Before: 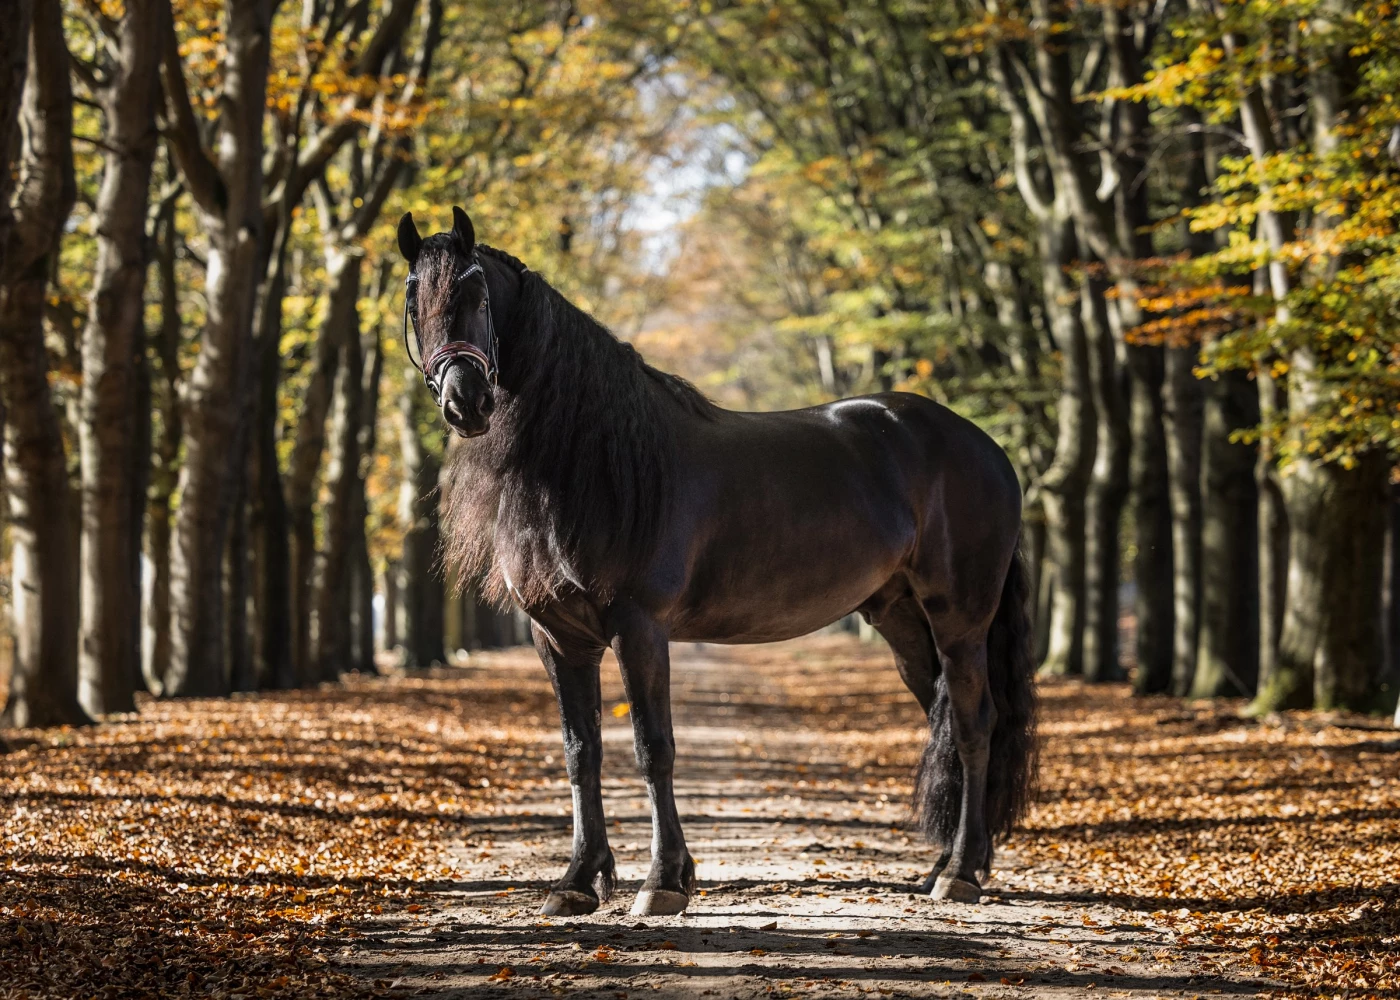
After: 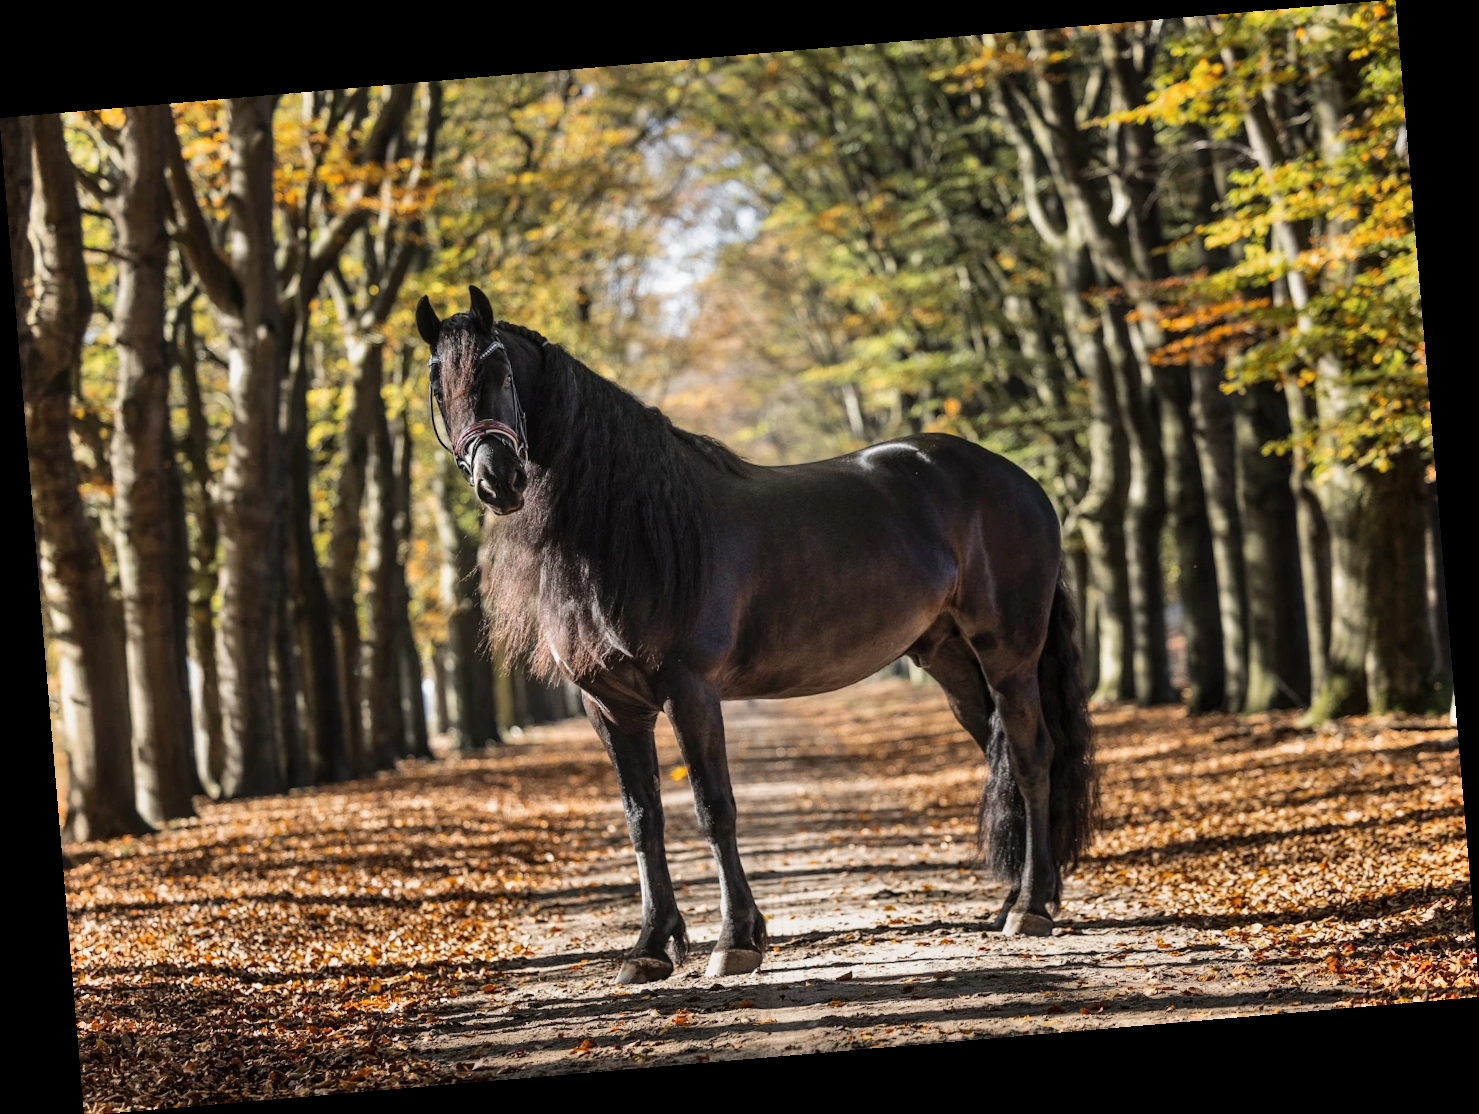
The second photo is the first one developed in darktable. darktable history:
shadows and highlights: soften with gaussian
rotate and perspective: rotation -4.86°, automatic cropping off
